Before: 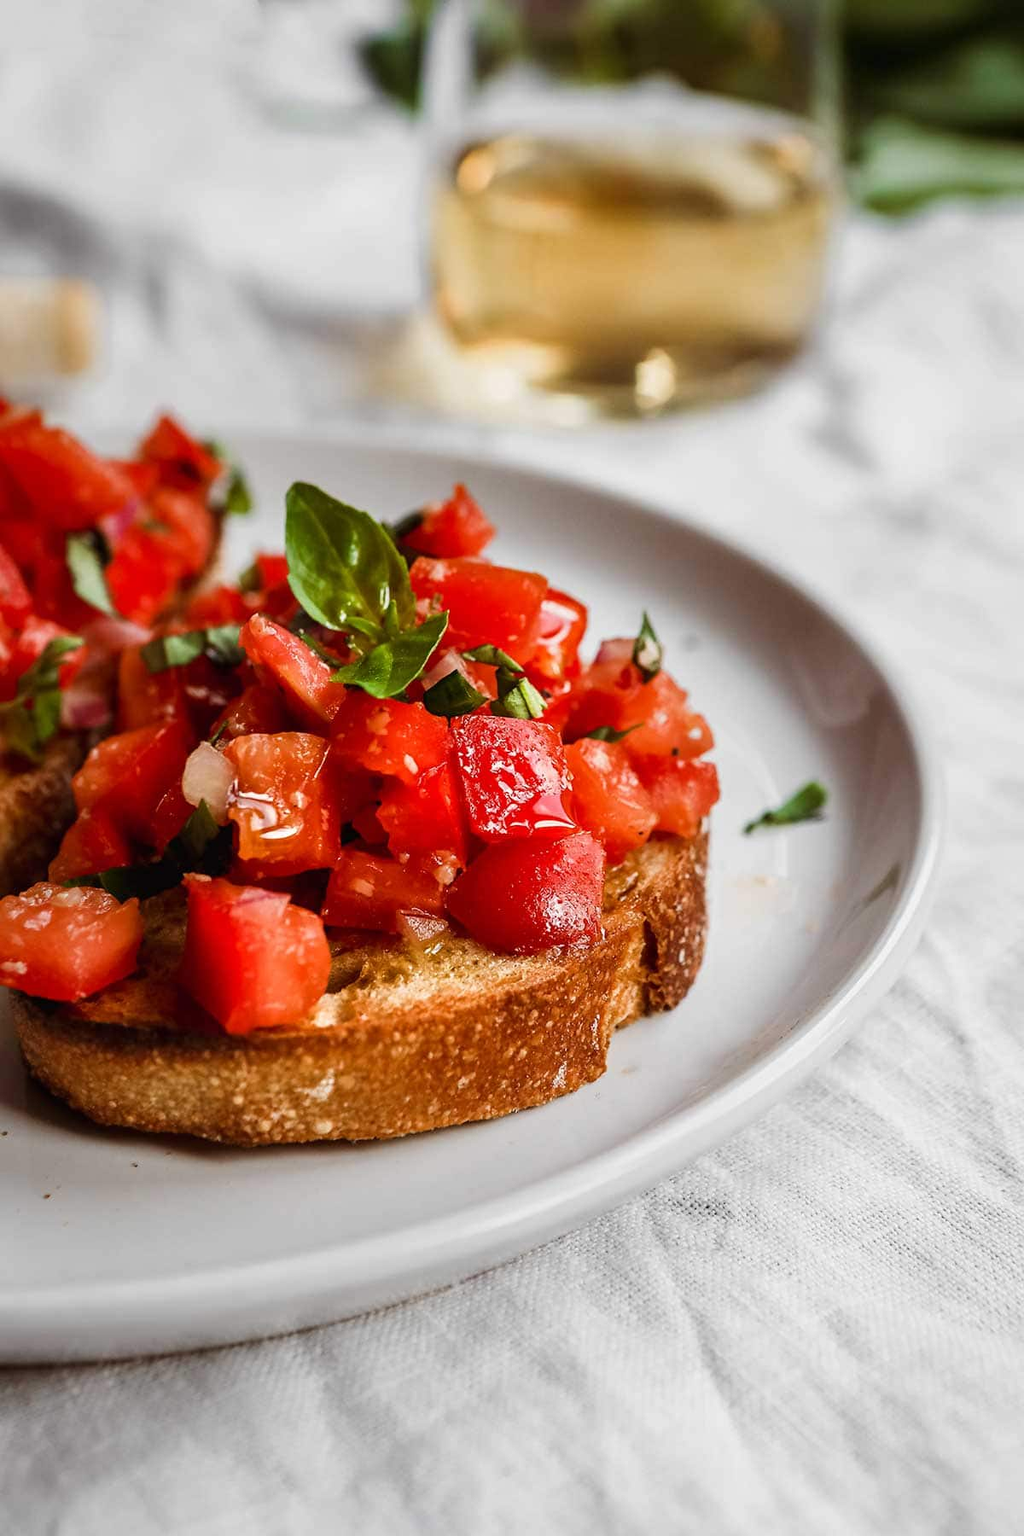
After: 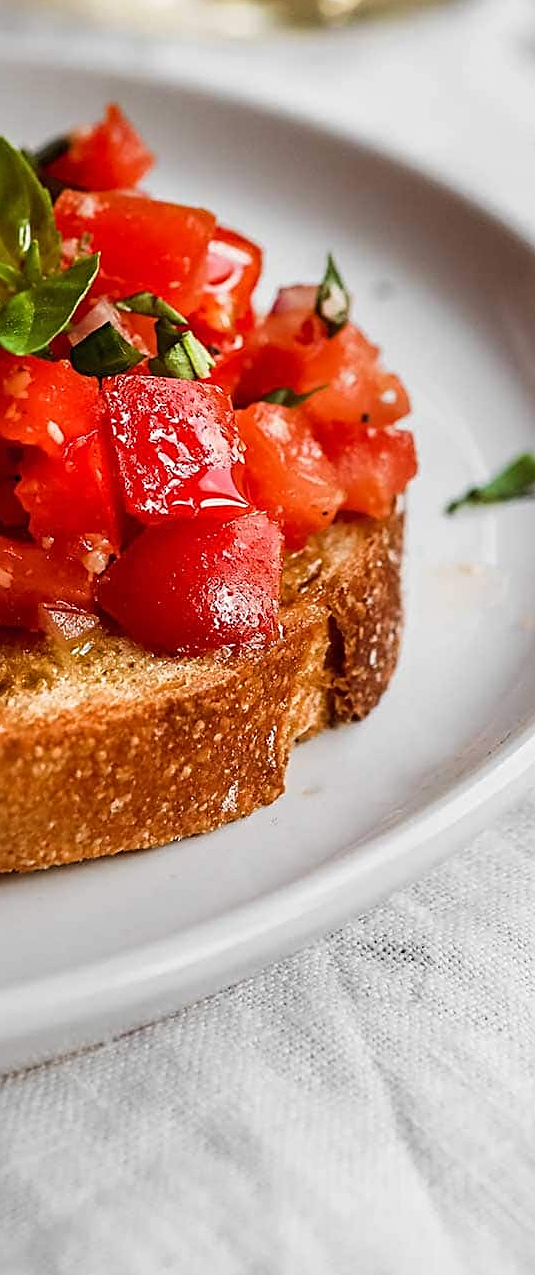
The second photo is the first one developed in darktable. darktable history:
sharpen: on, module defaults
crop: left 35.513%, top 25.762%, right 19.85%, bottom 3.394%
